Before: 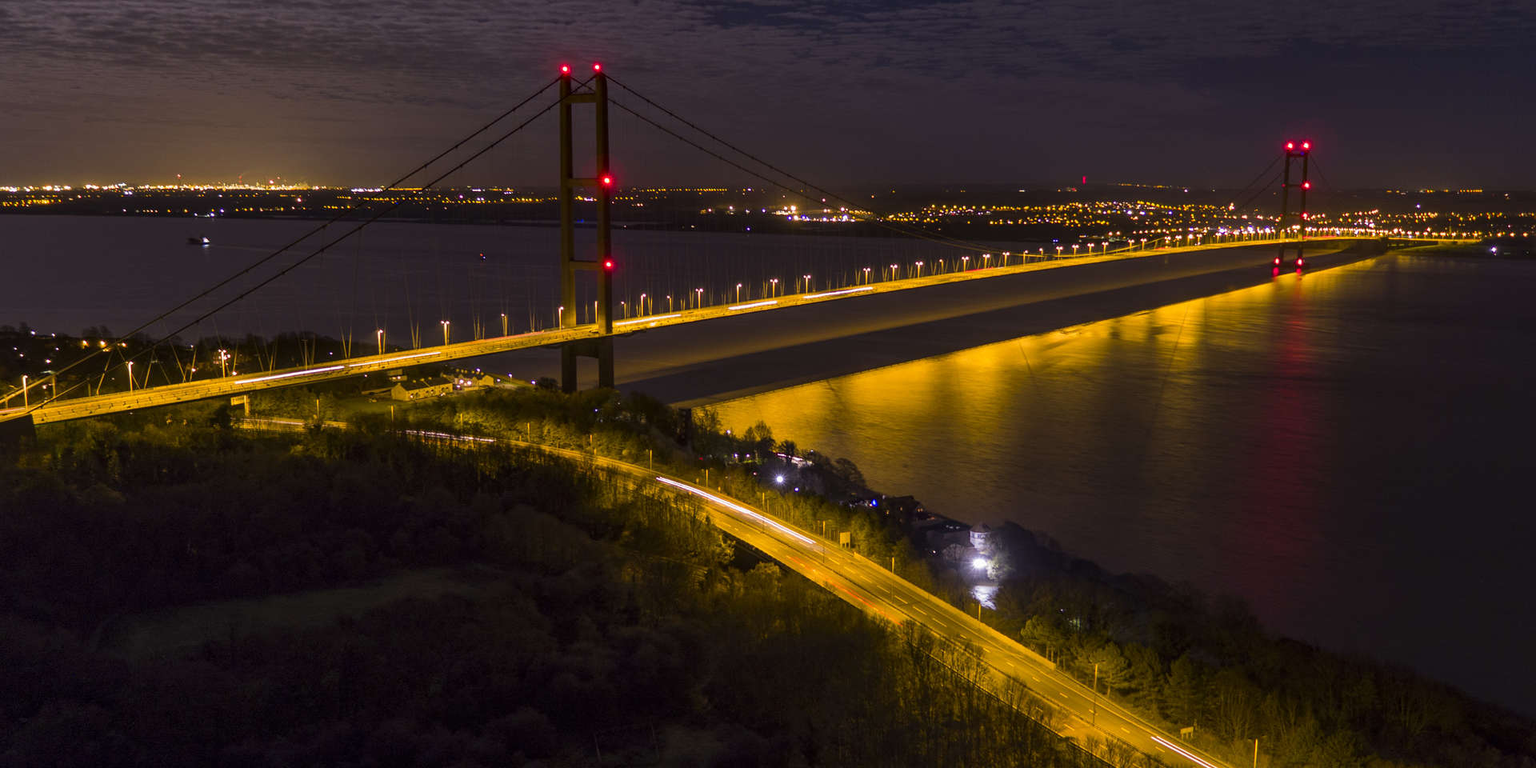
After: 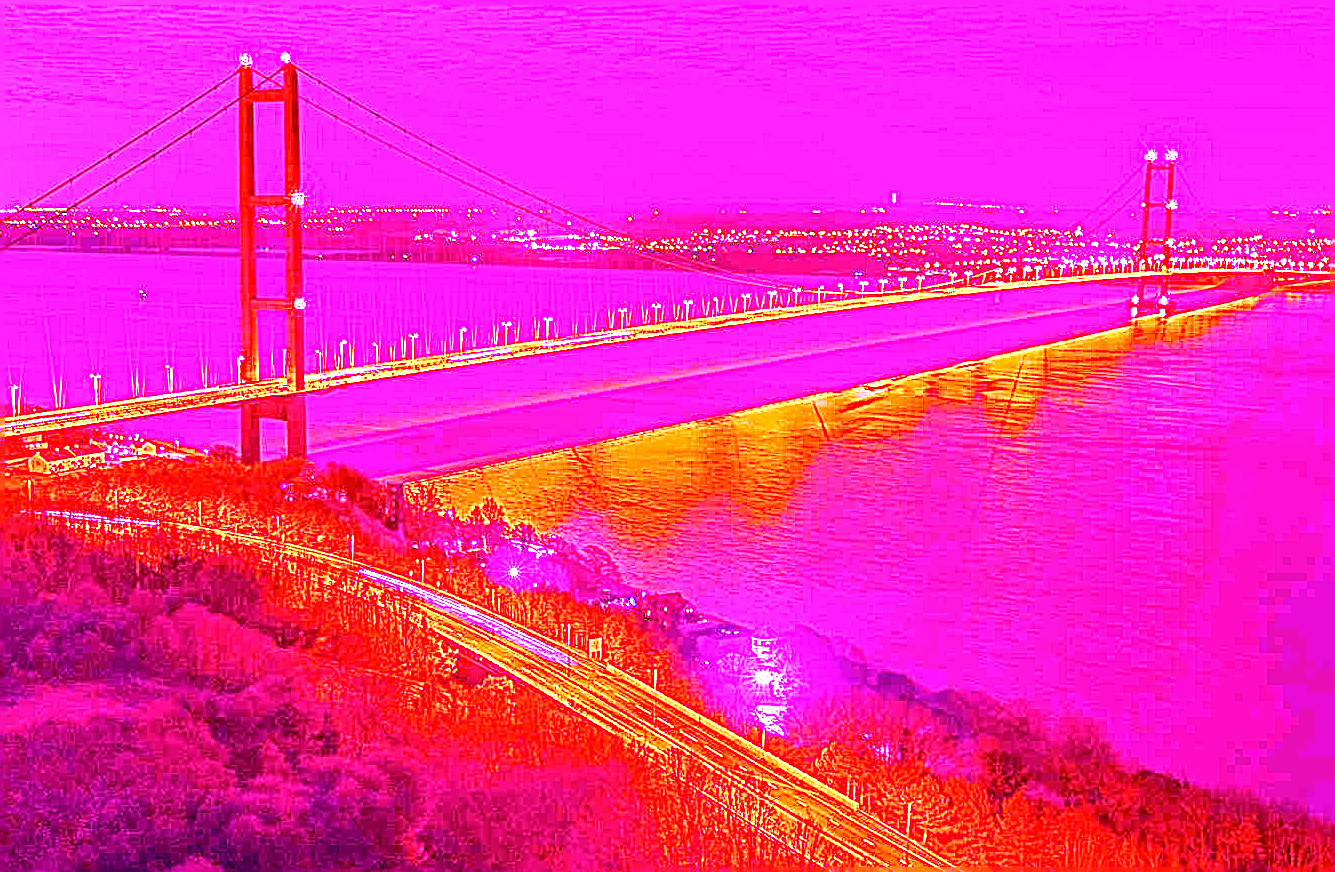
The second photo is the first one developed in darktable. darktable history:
sharpen: on, module defaults
white balance: red 8, blue 8
crop and rotate: left 24.034%, top 2.838%, right 6.406%, bottom 6.299%
